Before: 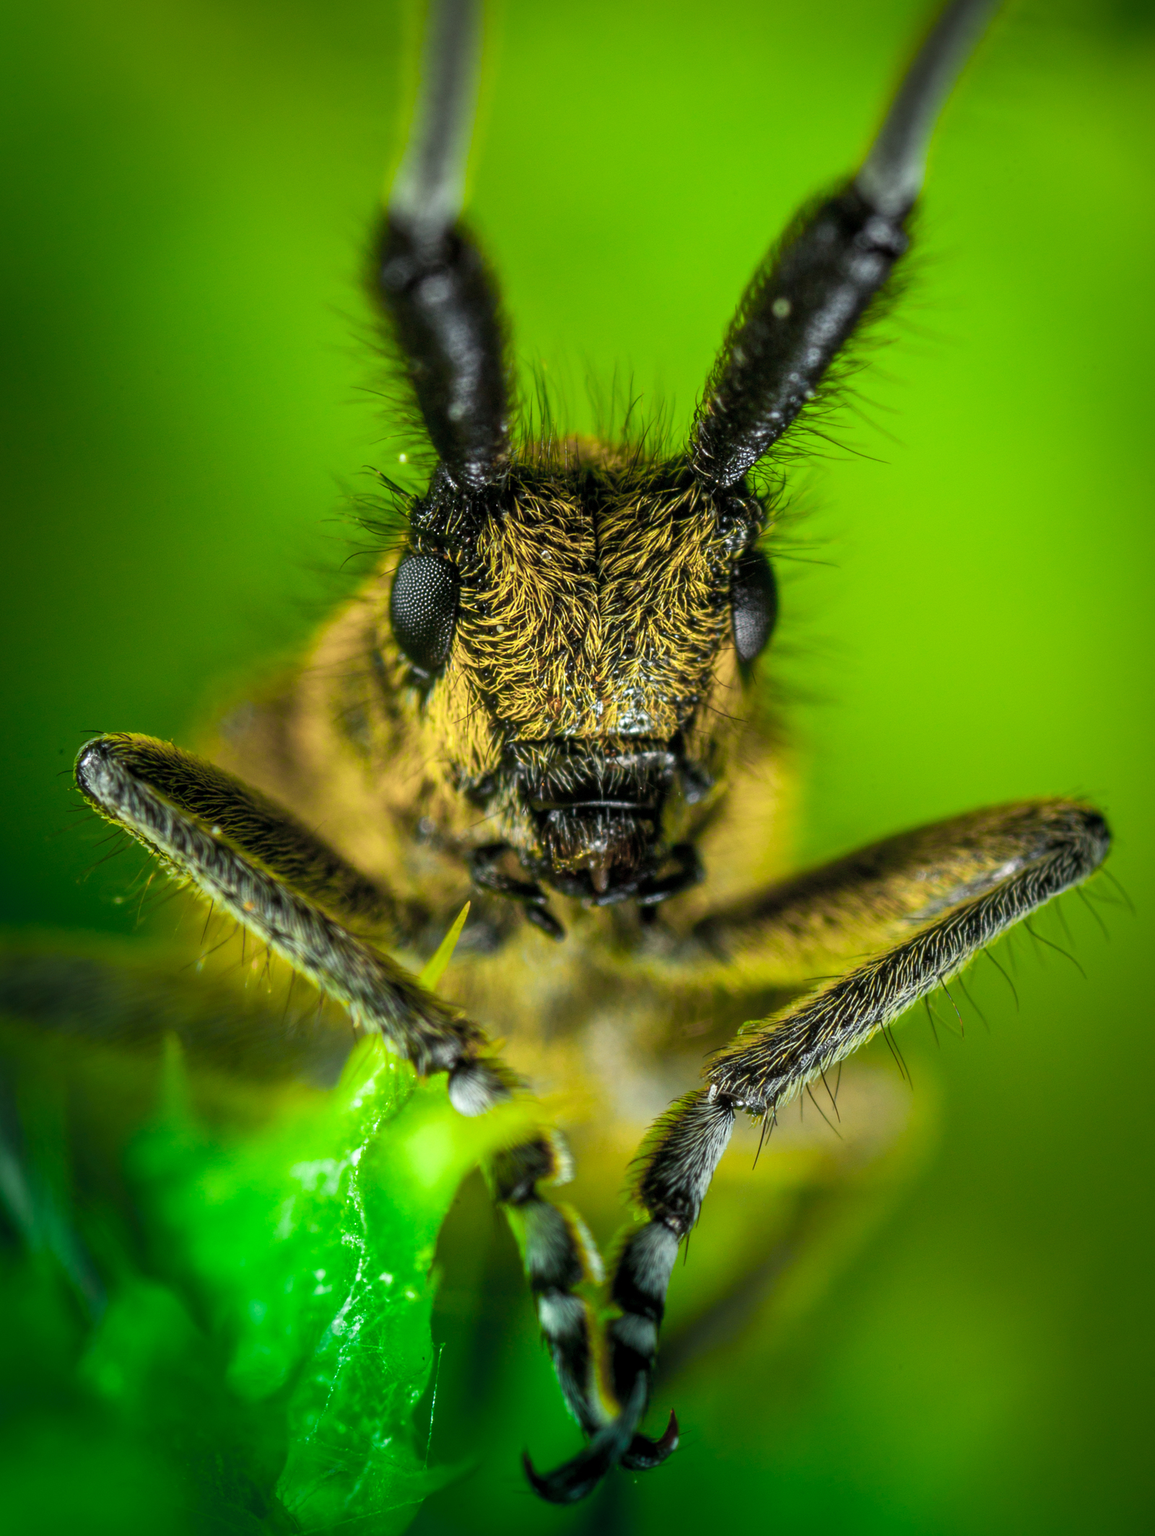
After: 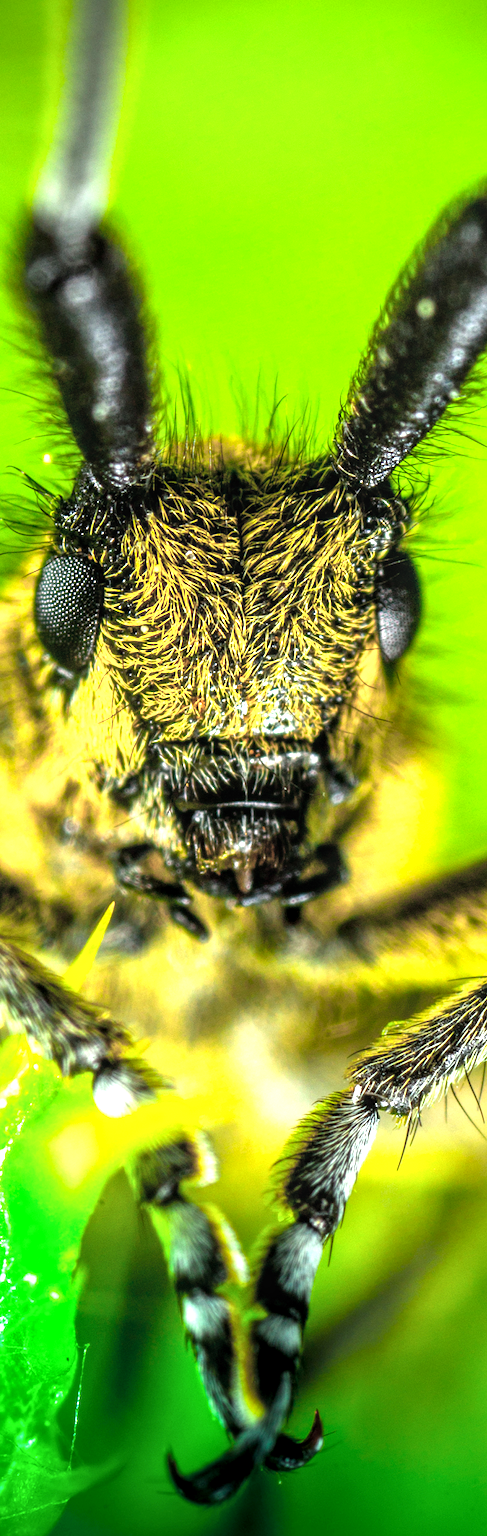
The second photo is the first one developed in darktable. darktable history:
exposure: exposure 0.657 EV, compensate highlight preservation false
crop: left 30.858%, right 26.937%
tone equalizer: -8 EV -0.742 EV, -7 EV -0.705 EV, -6 EV -0.626 EV, -5 EV -0.405 EV, -3 EV 0.395 EV, -2 EV 0.6 EV, -1 EV 0.685 EV, +0 EV 0.761 EV
local contrast: on, module defaults
